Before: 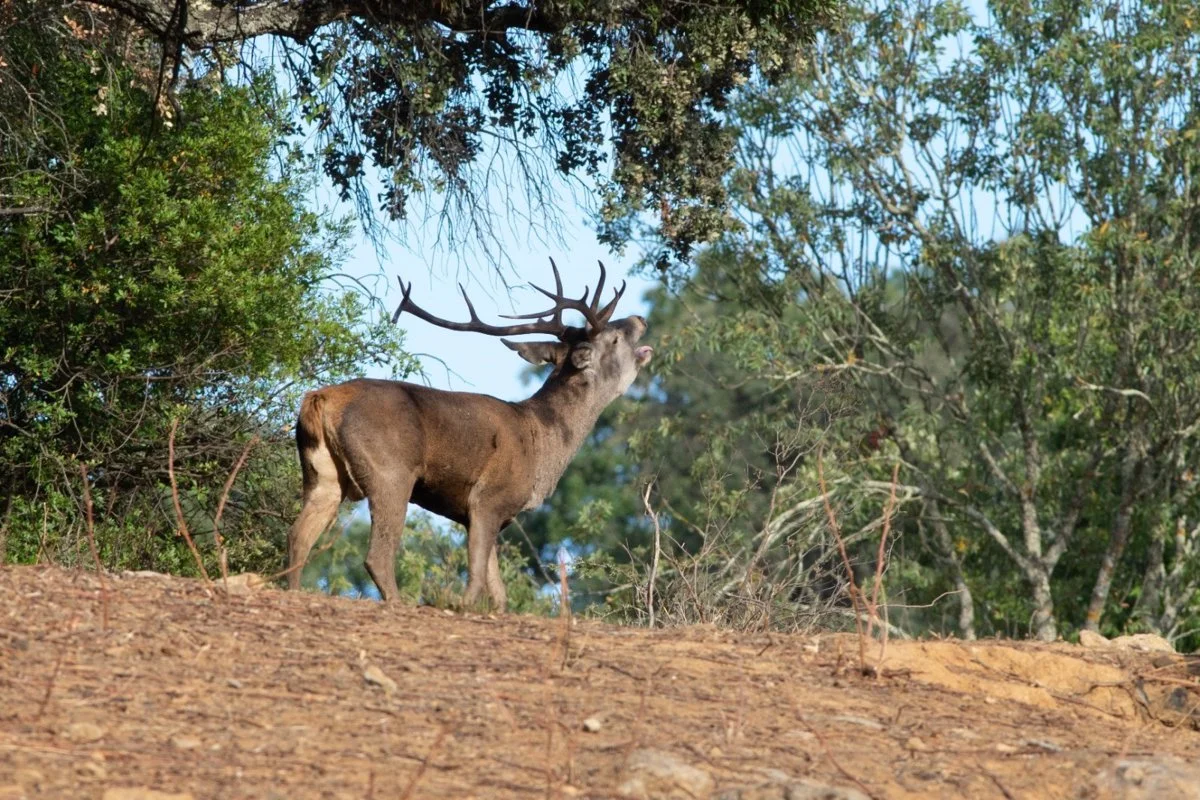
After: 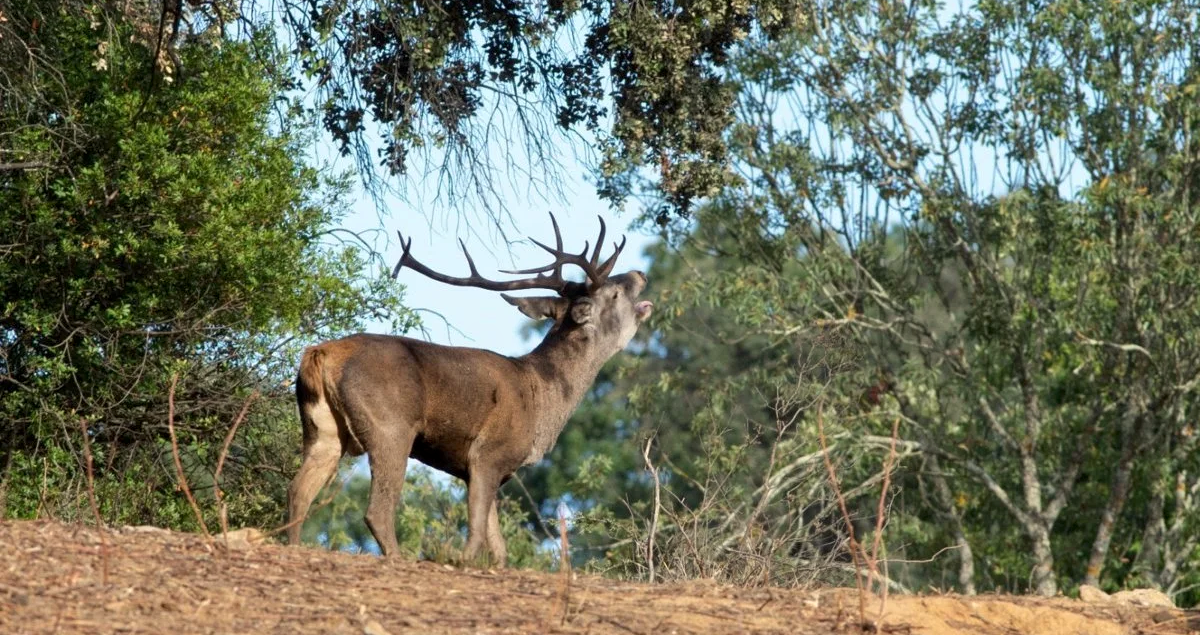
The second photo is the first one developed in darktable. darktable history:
crop and rotate: top 5.652%, bottom 14.875%
color correction: highlights b* 3.03
local contrast: highlights 105%, shadows 100%, detail 119%, midtone range 0.2
